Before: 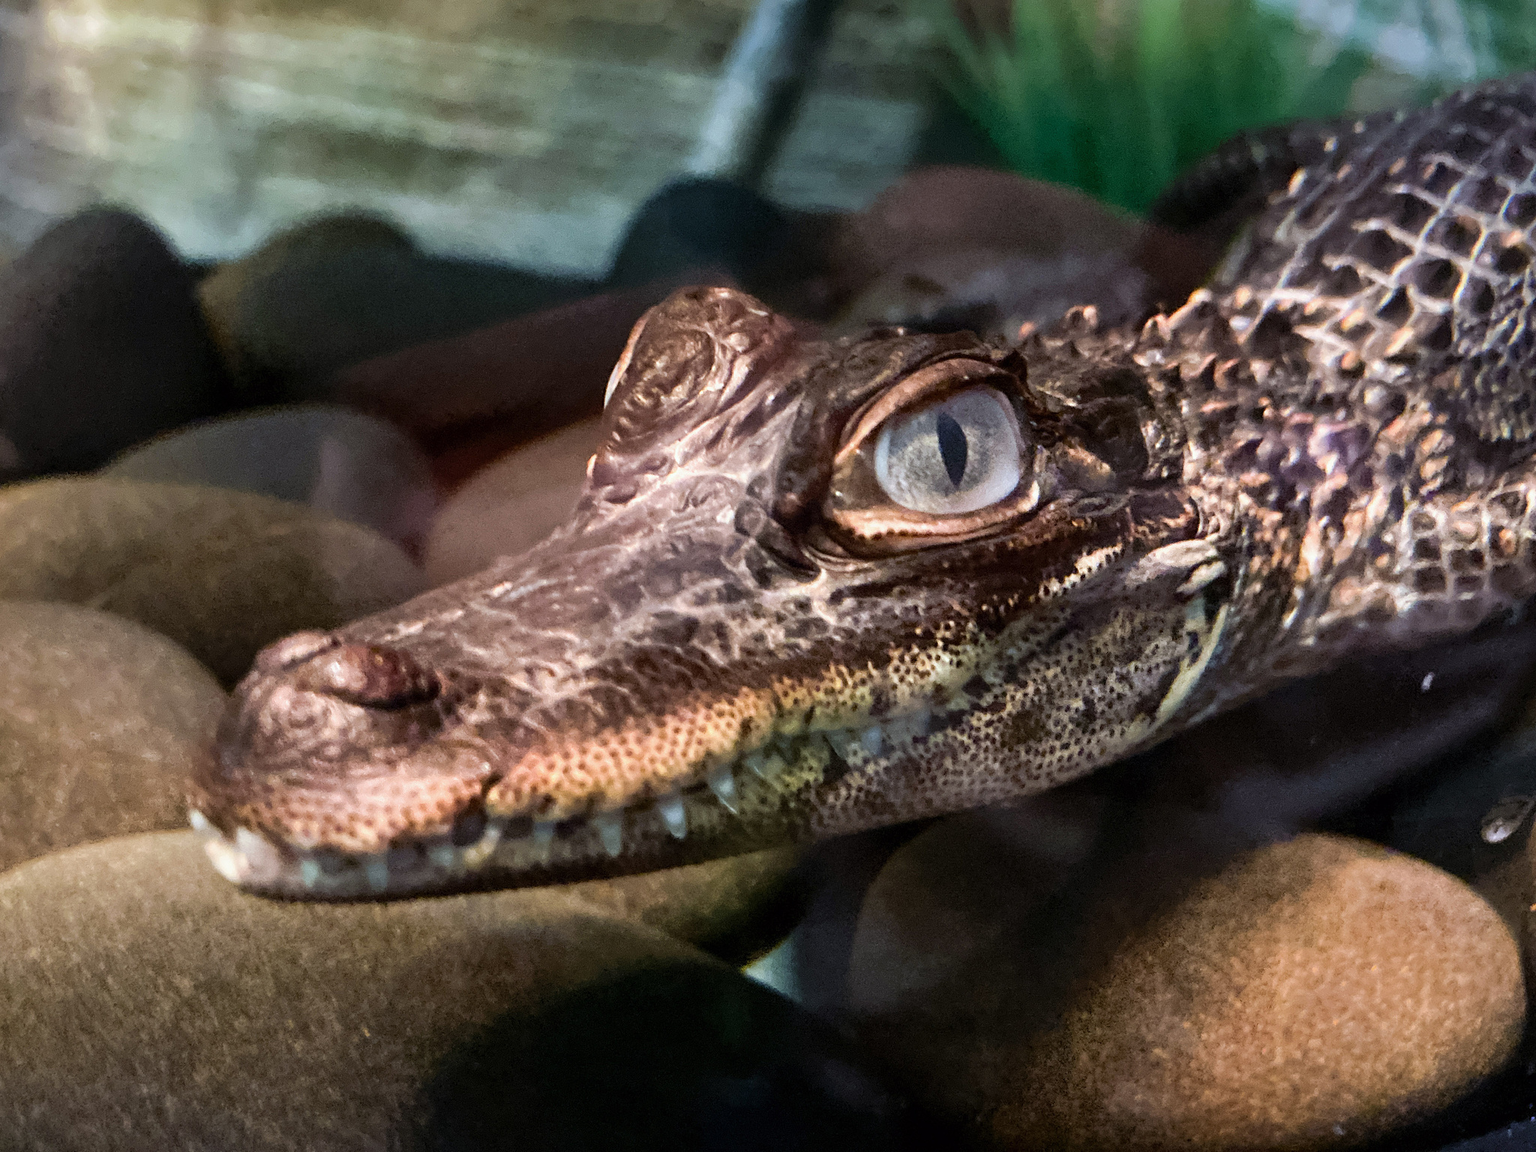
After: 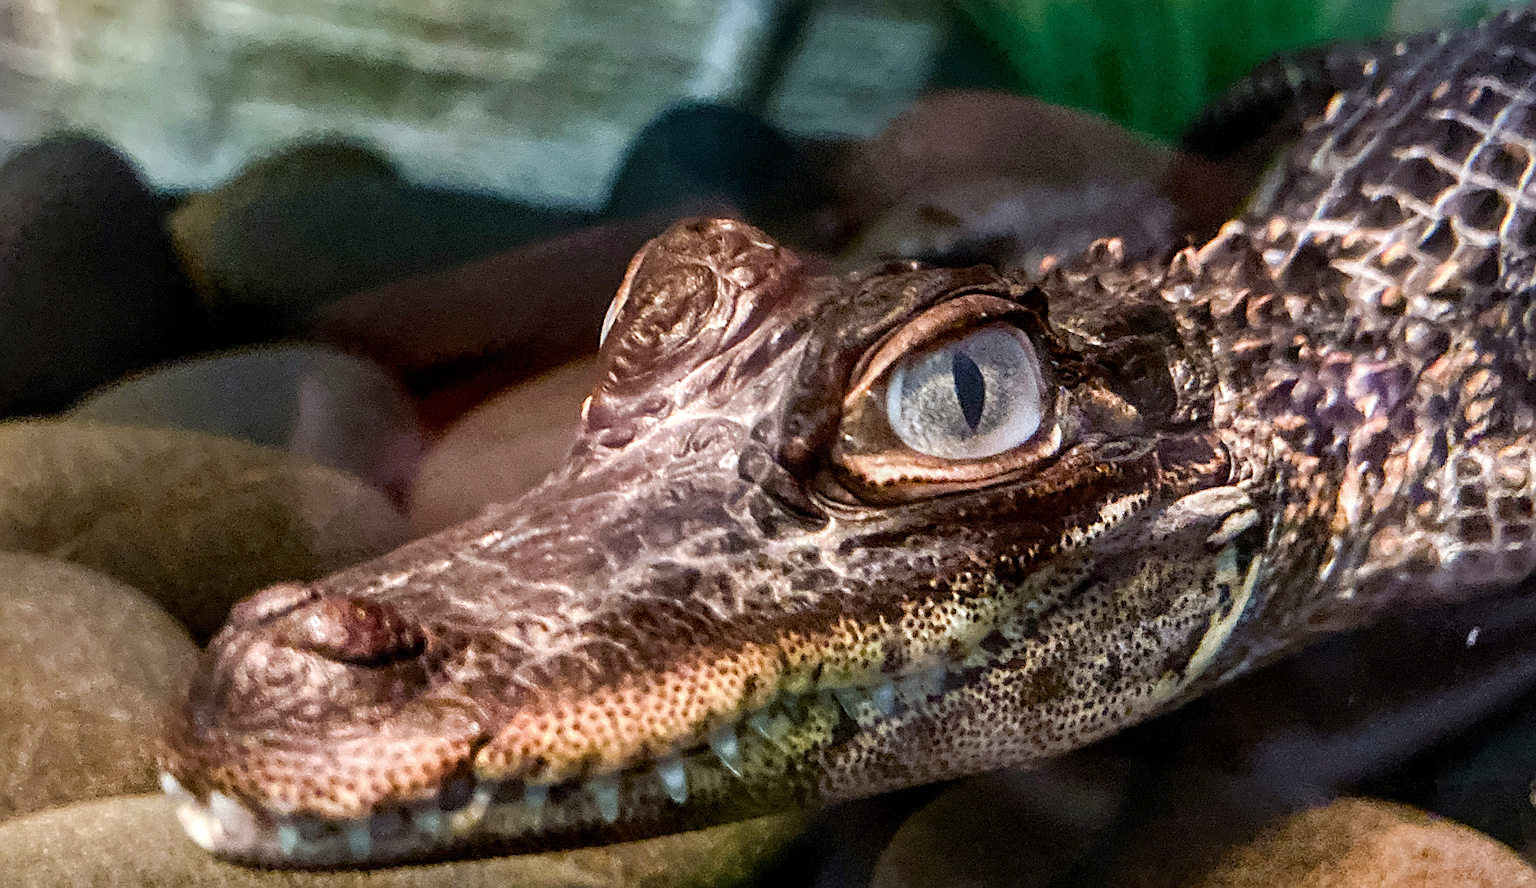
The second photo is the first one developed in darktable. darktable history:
crop: left 2.538%, top 7.06%, right 3.045%, bottom 20.185%
sharpen: on, module defaults
local contrast: on, module defaults
color balance rgb: shadows lift › chroma 0.801%, shadows lift › hue 115.92°, linear chroma grading › global chroma 0.706%, perceptual saturation grading › global saturation 20%, perceptual saturation grading › highlights -25.428%, perceptual saturation grading › shadows 26.211%
